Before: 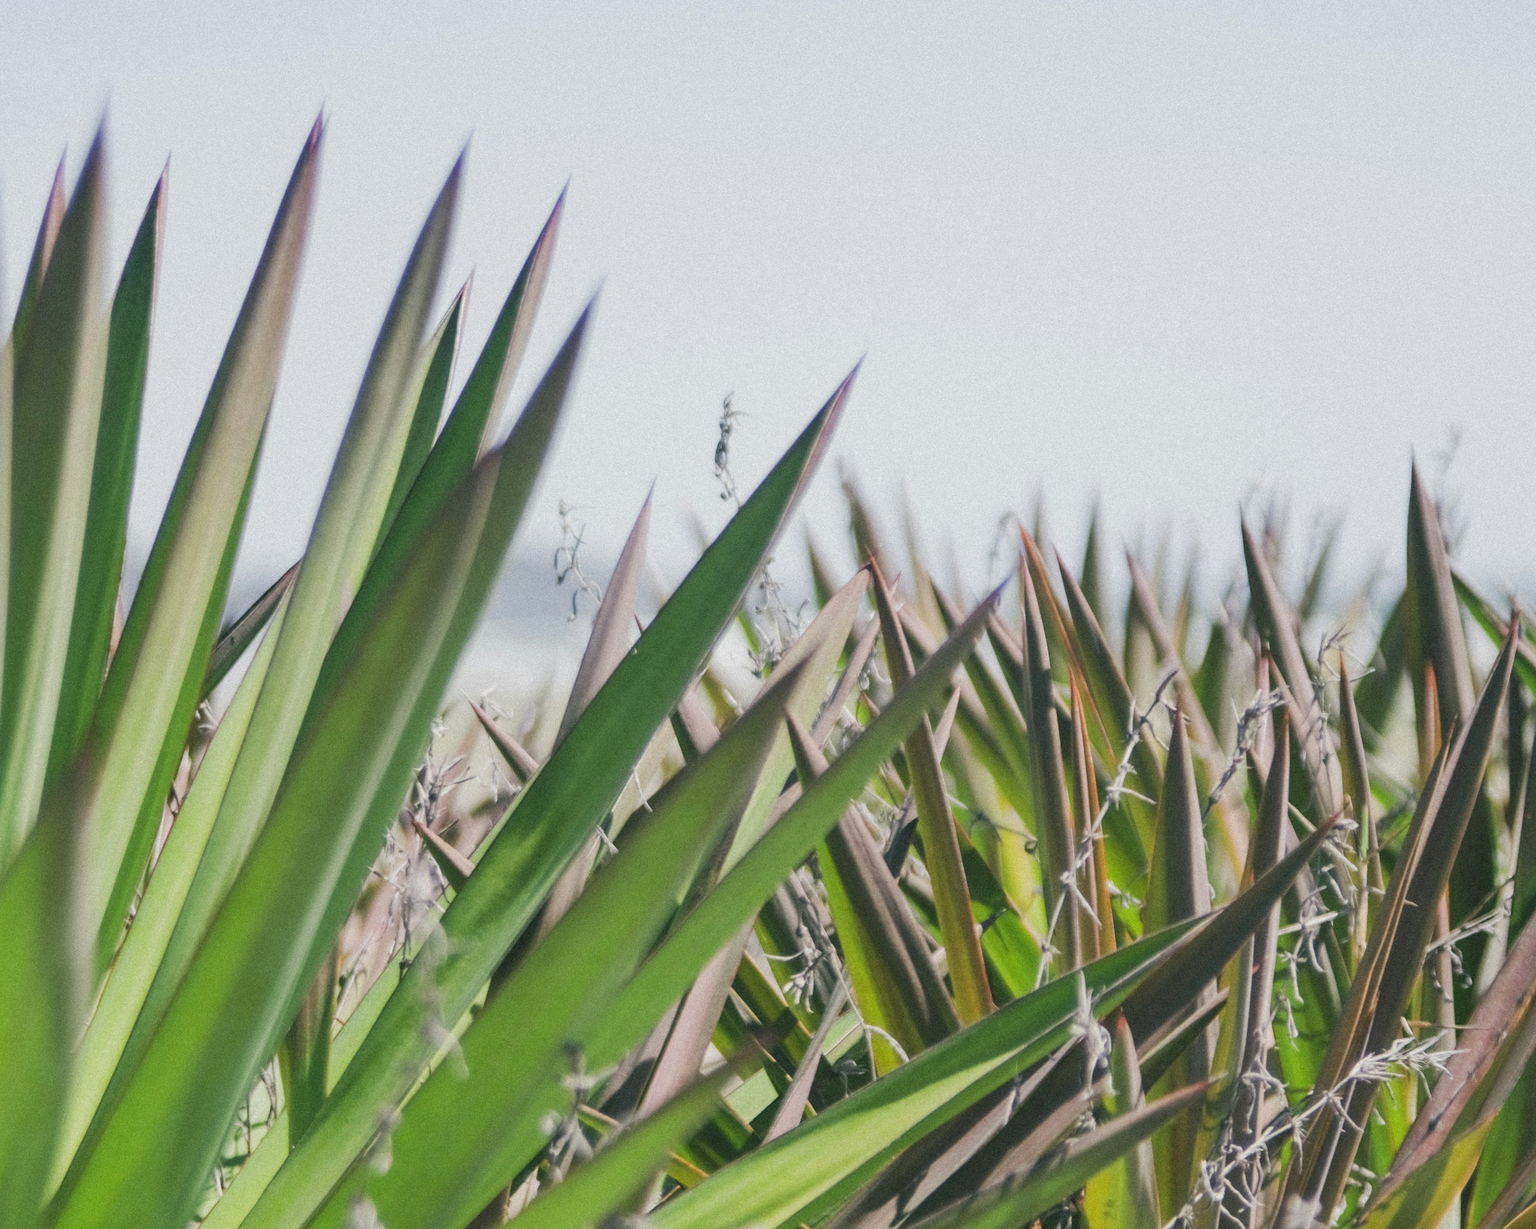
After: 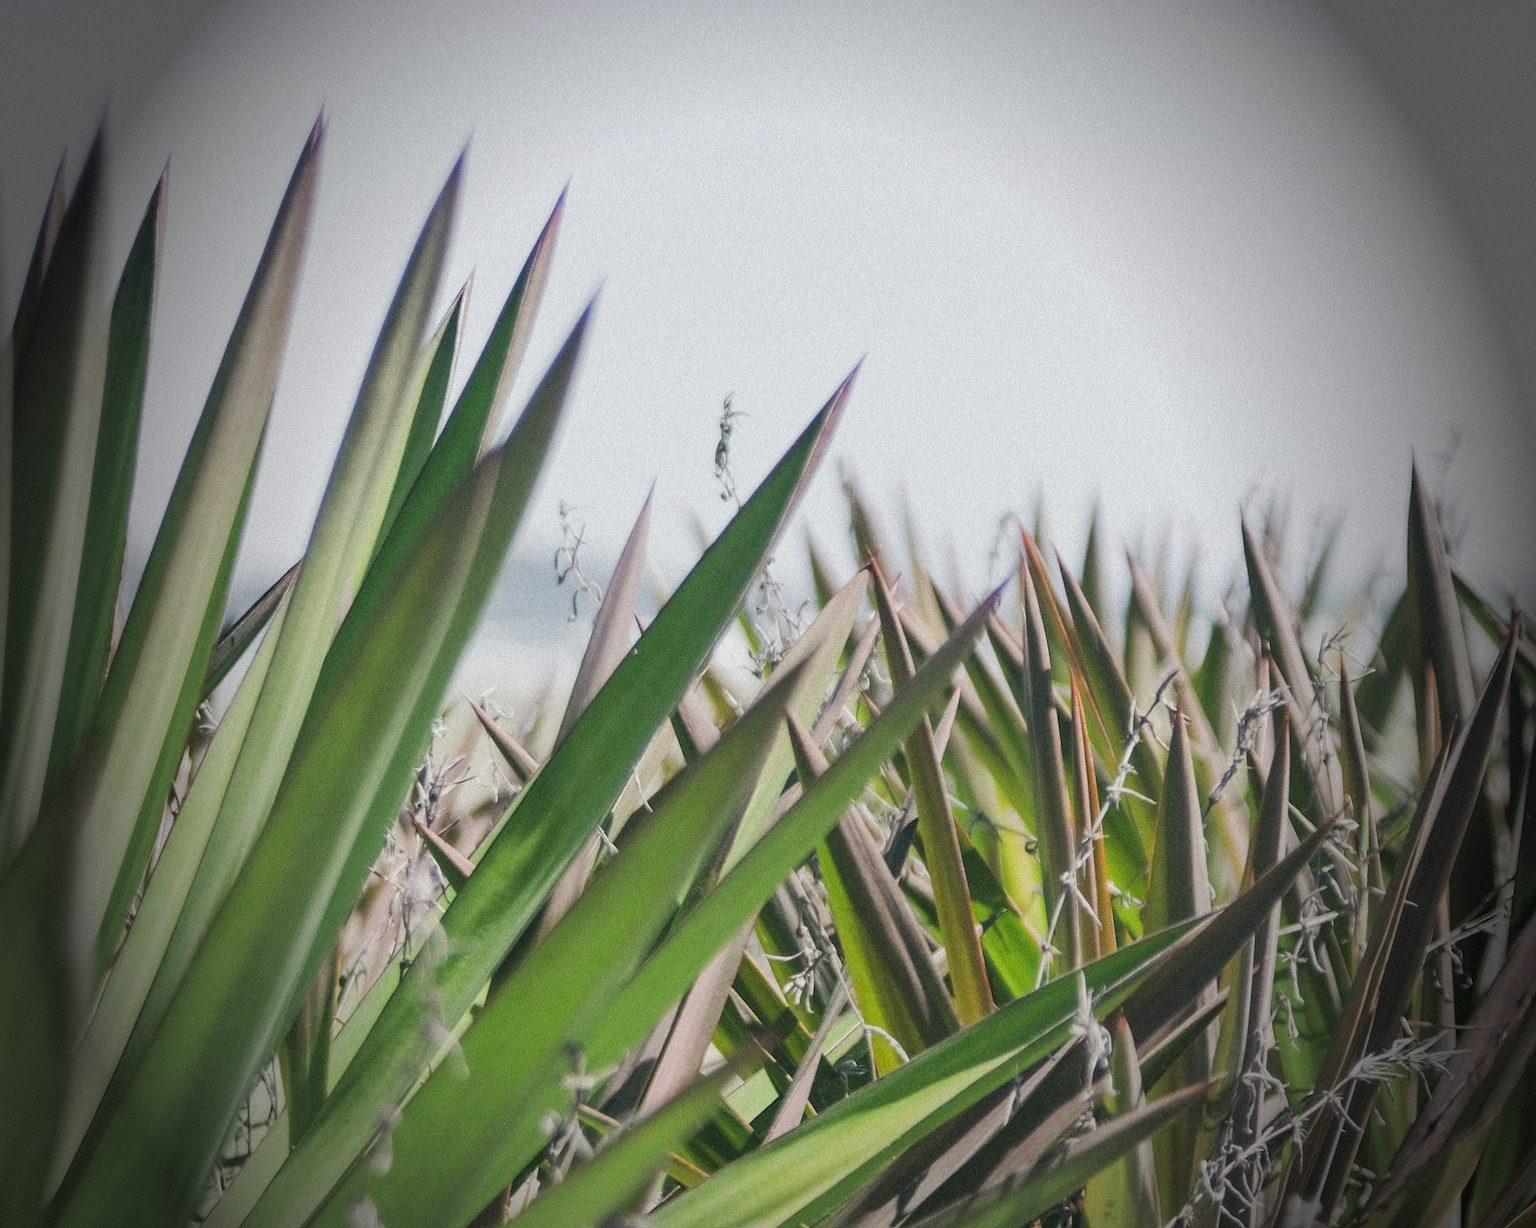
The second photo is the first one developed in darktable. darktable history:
sharpen: on, module defaults
tone equalizer: -8 EV 0.04 EV
vignetting: fall-off start 64.36%, brightness -0.857, width/height ratio 0.884, unbound false
